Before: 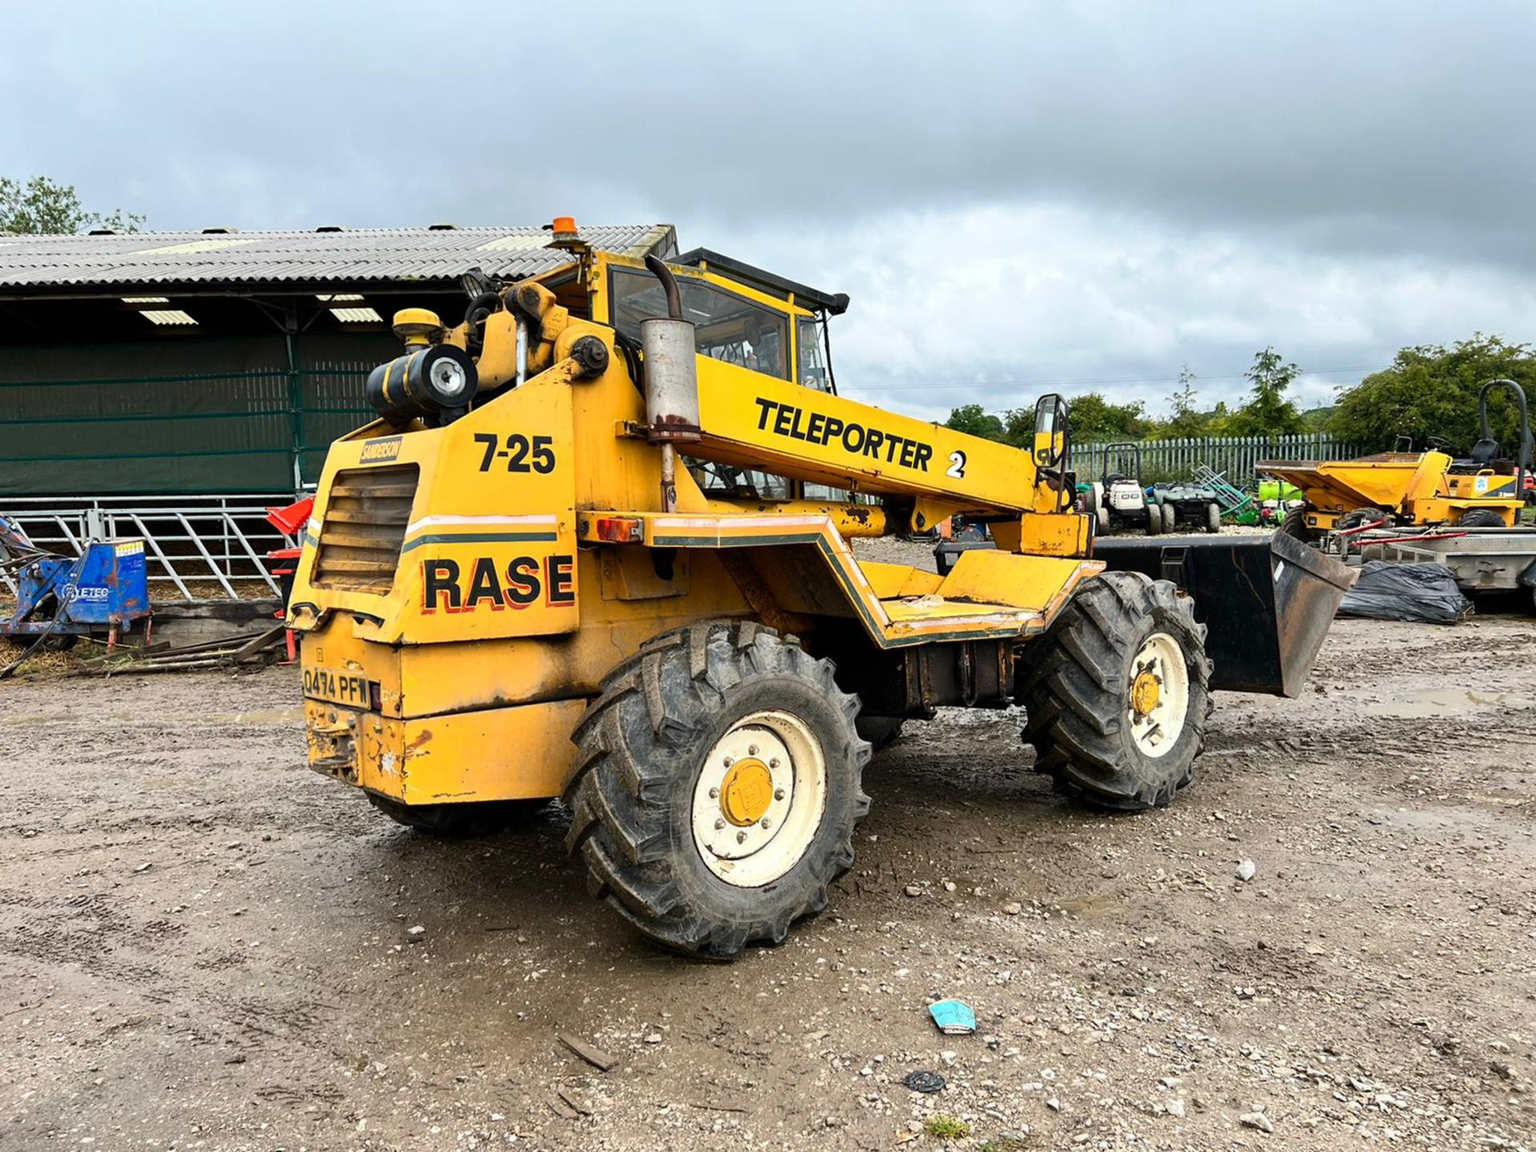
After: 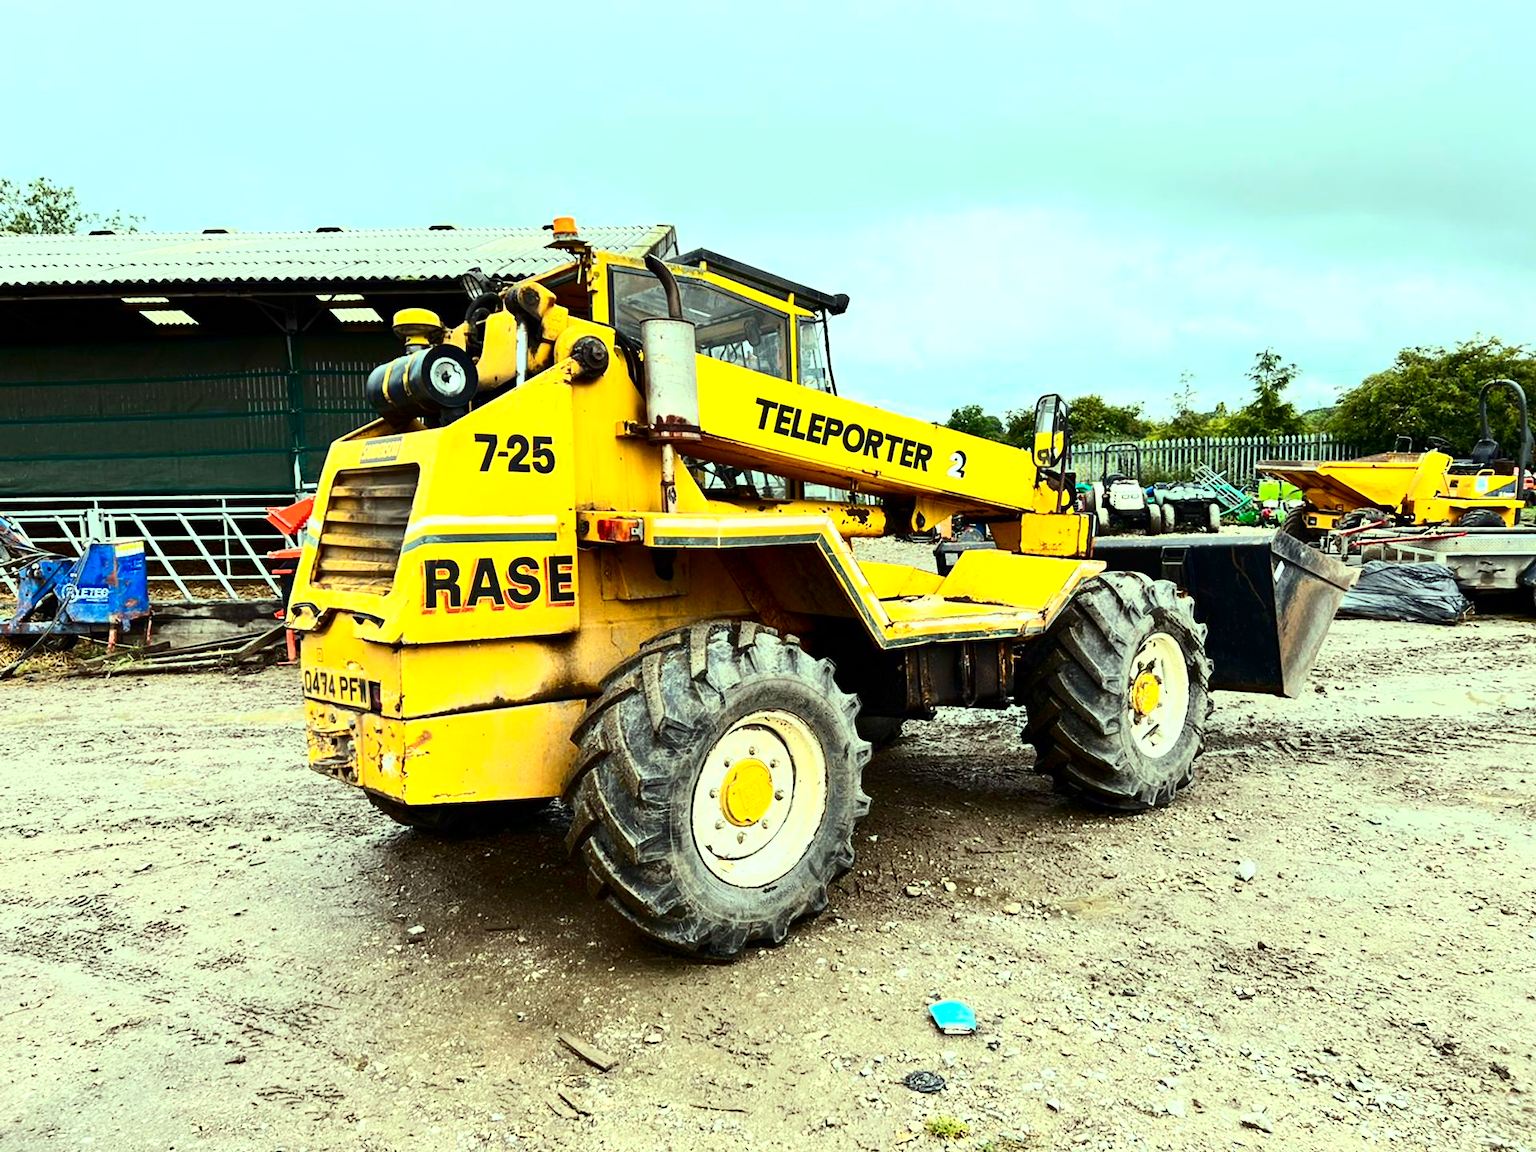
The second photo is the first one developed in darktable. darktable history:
contrast brightness saturation: contrast 0.298
color balance rgb: highlights gain › luminance 15.277%, highlights gain › chroma 7.038%, highlights gain › hue 127.62°, perceptual saturation grading › global saturation 8.763%, perceptual brilliance grading › global brilliance 10.065%, perceptual brilliance grading › shadows 15.7%
exposure: compensate highlight preservation false
